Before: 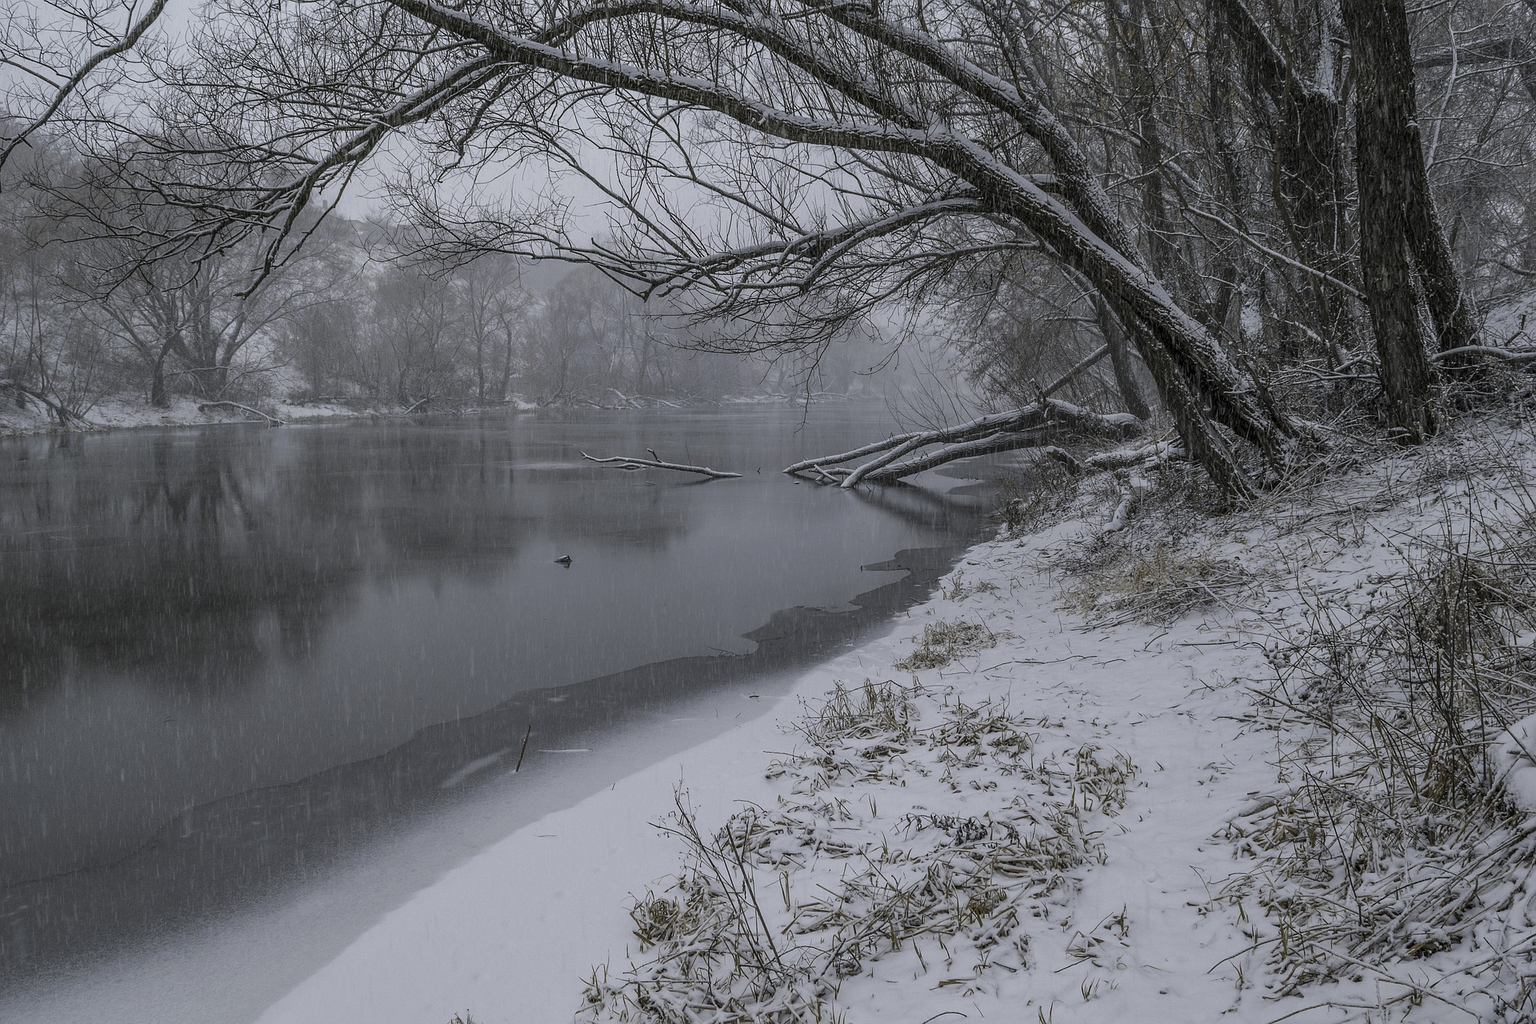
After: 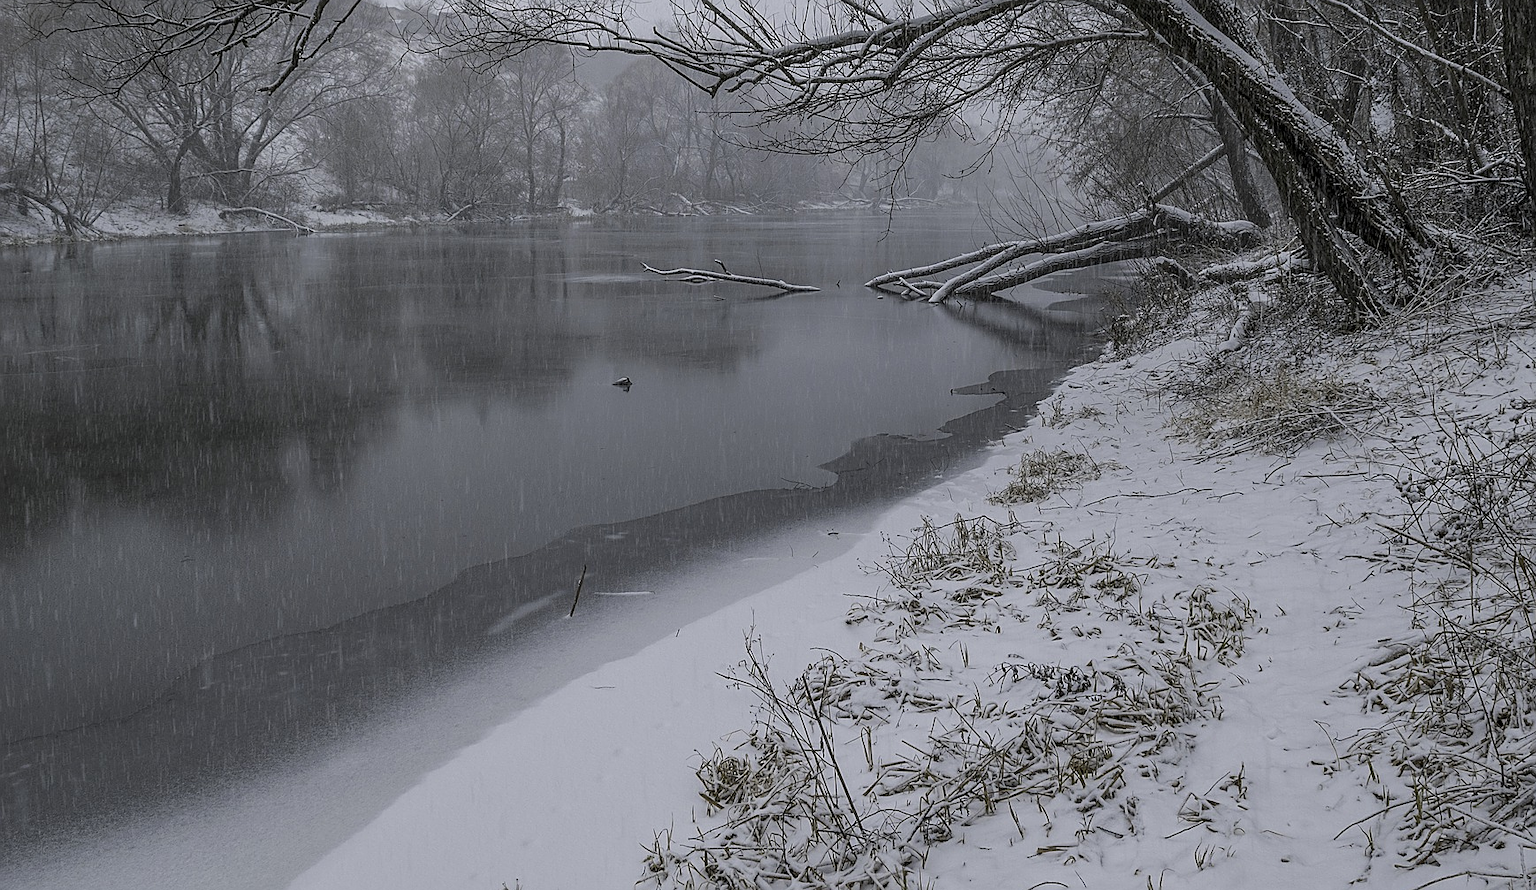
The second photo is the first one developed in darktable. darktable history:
bloom: size 15%, threshold 97%, strength 7%
sharpen: on, module defaults
crop: top 20.916%, right 9.437%, bottom 0.316%
